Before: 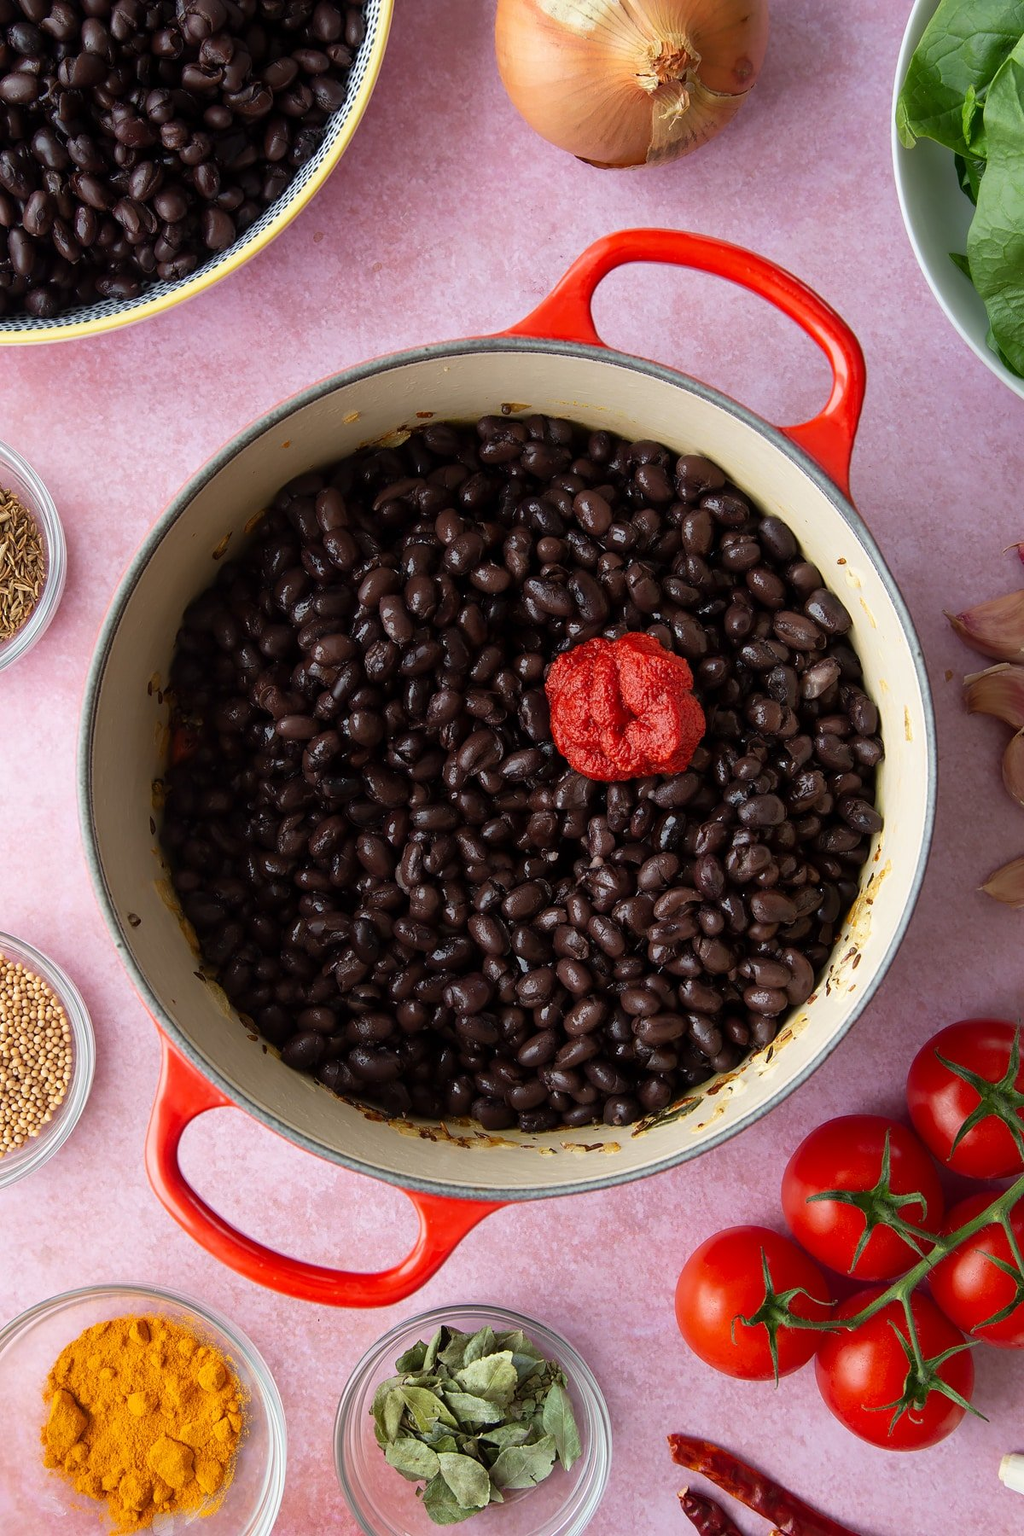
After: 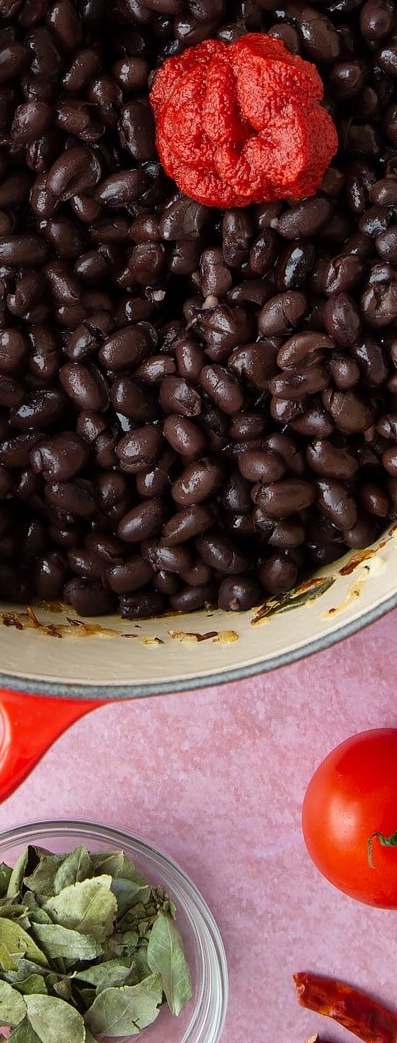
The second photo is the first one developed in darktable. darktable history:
crop: left 40.826%, top 39.361%, right 26.015%, bottom 2.672%
